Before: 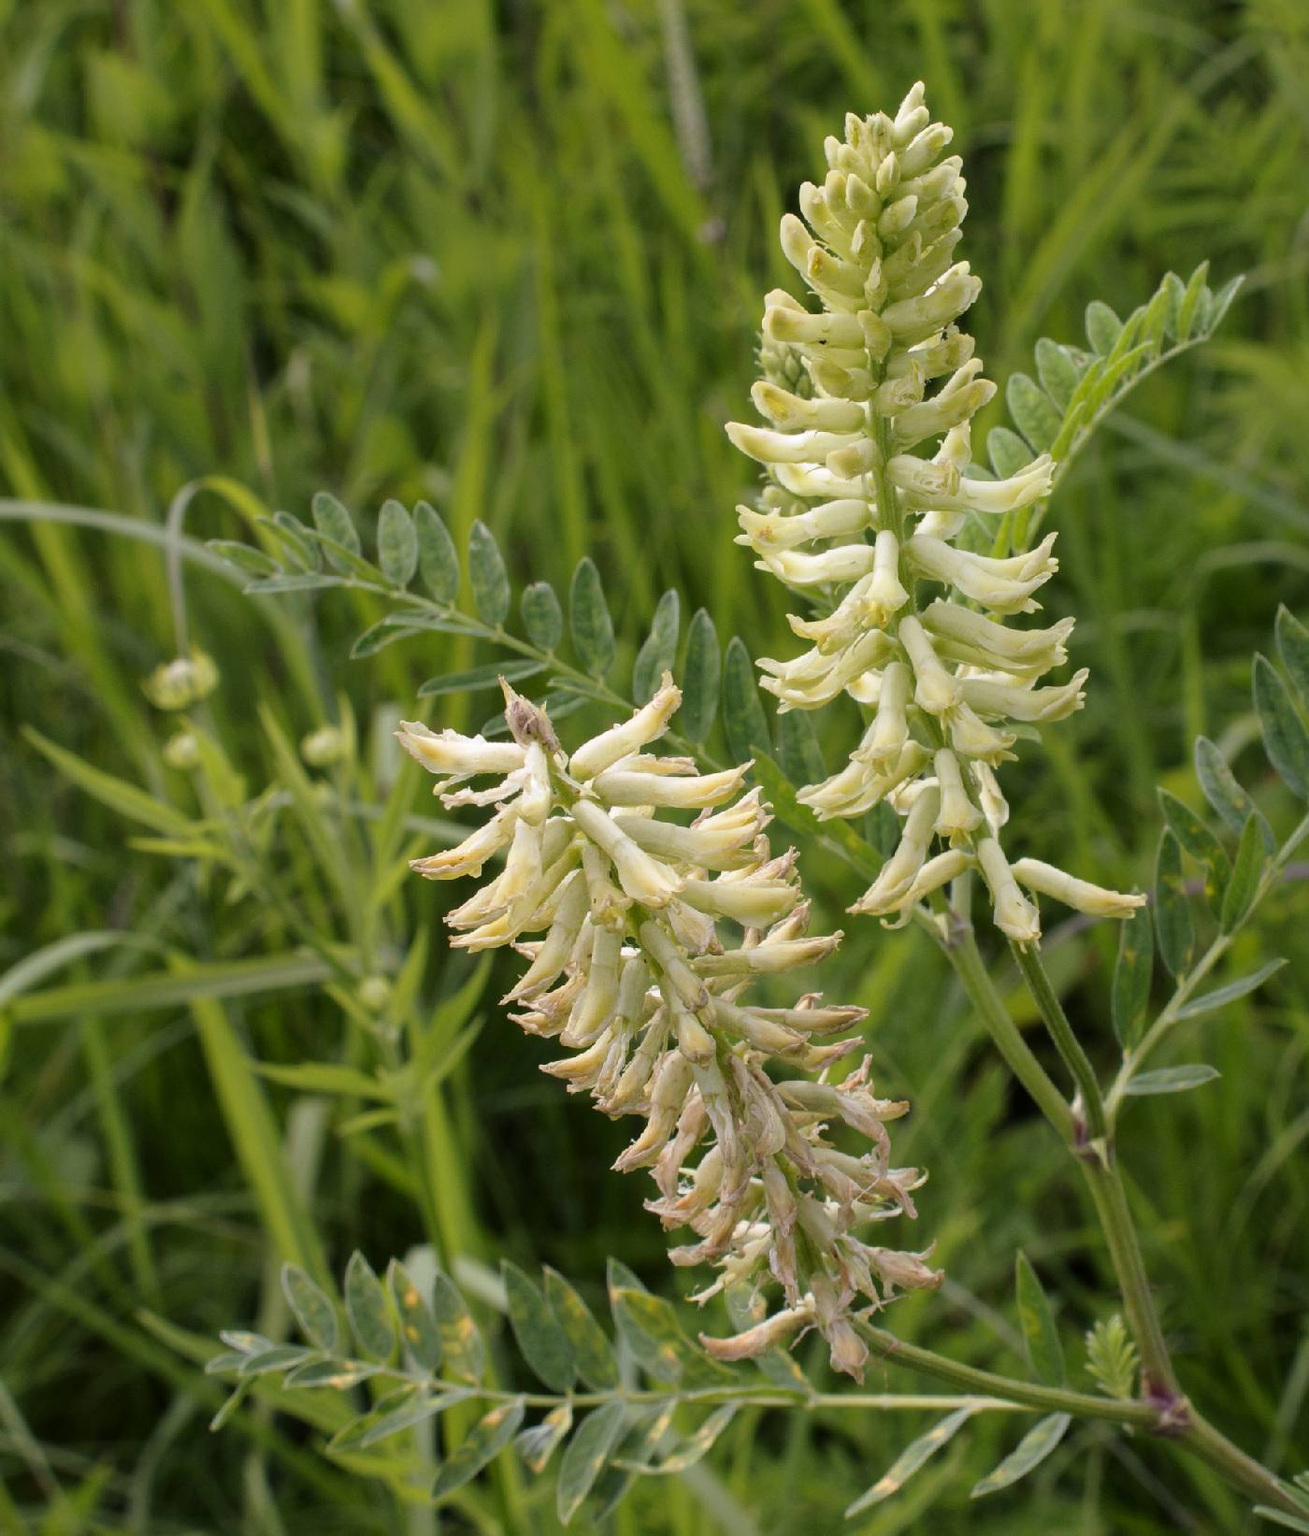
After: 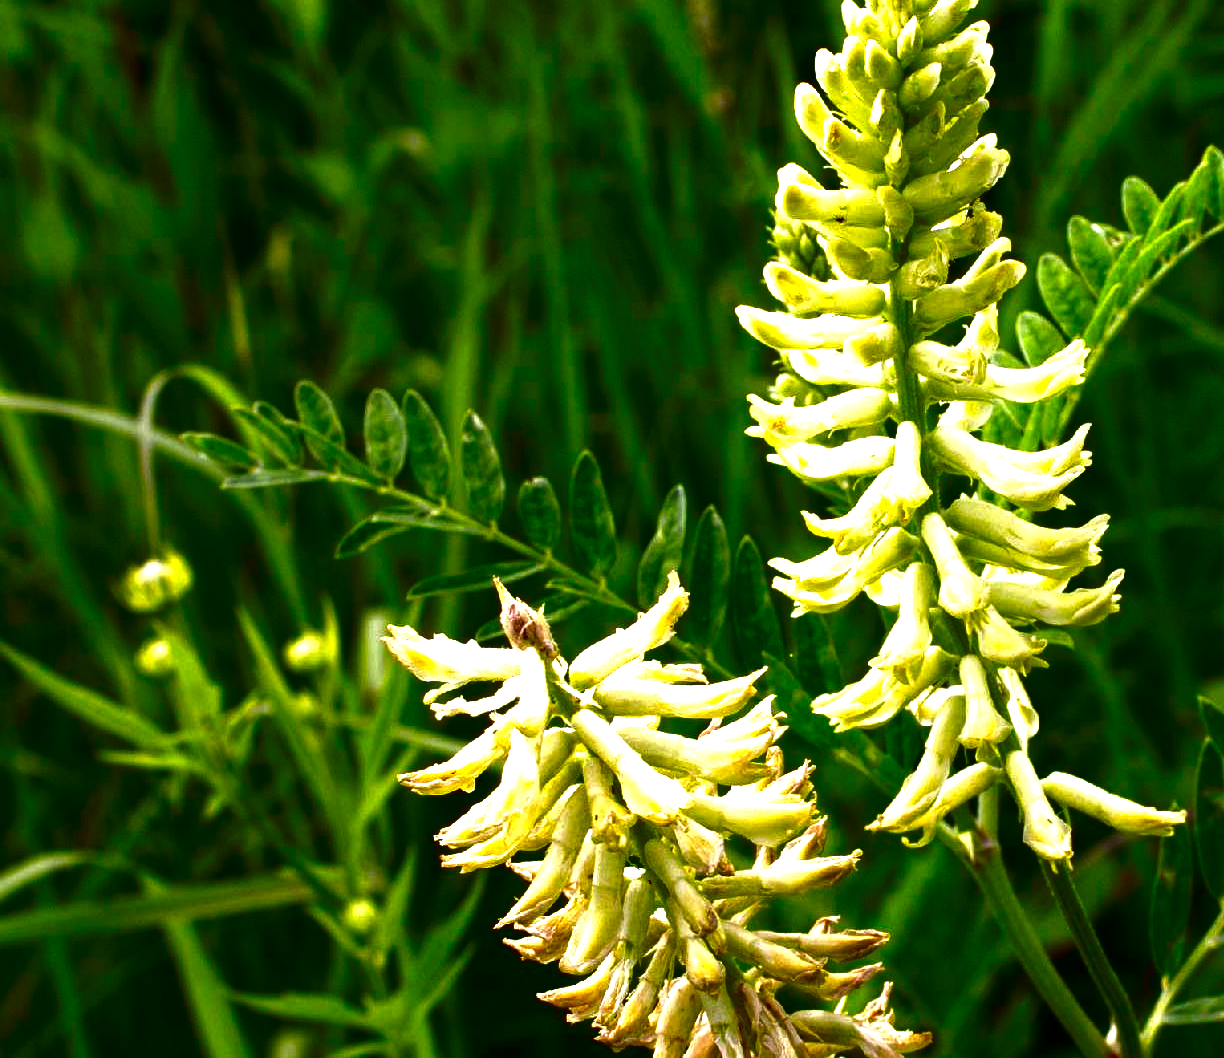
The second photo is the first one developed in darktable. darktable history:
exposure: black level correction 0, exposure 1.2 EV, compensate exposure bias true, compensate highlight preservation false
contrast brightness saturation: brightness -0.987, saturation 0.997
crop: left 2.914%, top 8.906%, right 9.655%, bottom 26.655%
